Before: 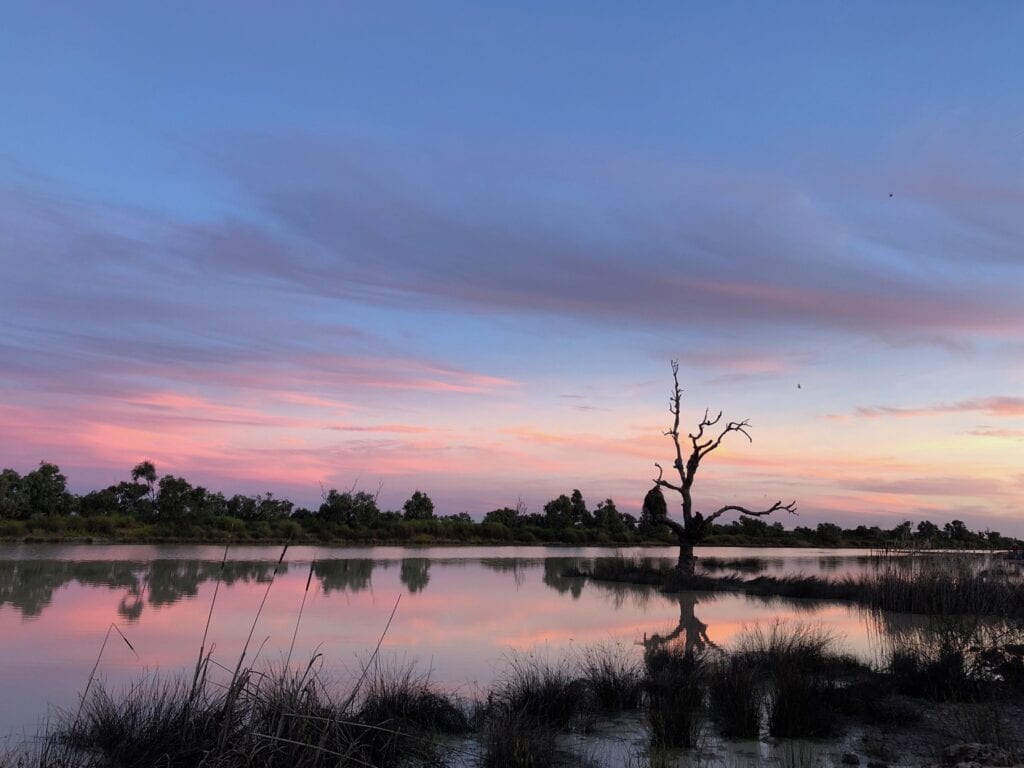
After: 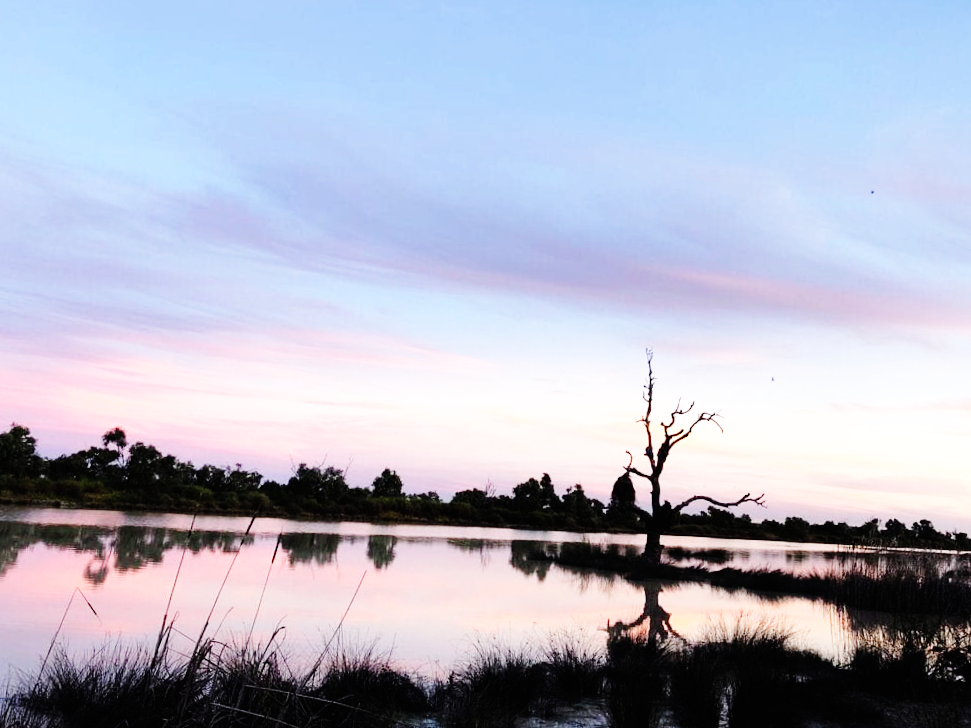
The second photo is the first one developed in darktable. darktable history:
base curve: curves: ch0 [(0, 0) (0, 0) (0.002, 0.001) (0.008, 0.003) (0.019, 0.011) (0.037, 0.037) (0.064, 0.11) (0.102, 0.232) (0.152, 0.379) (0.216, 0.524) (0.296, 0.665) (0.394, 0.789) (0.512, 0.881) (0.651, 0.945) (0.813, 0.986) (1, 1)], preserve colors none
tone equalizer: -8 EV -0.443 EV, -7 EV -0.382 EV, -6 EV -0.317 EV, -5 EV -0.249 EV, -3 EV 0.232 EV, -2 EV 0.31 EV, -1 EV 0.414 EV, +0 EV 0.413 EV, mask exposure compensation -0.49 EV
crop and rotate: angle -2.37°
